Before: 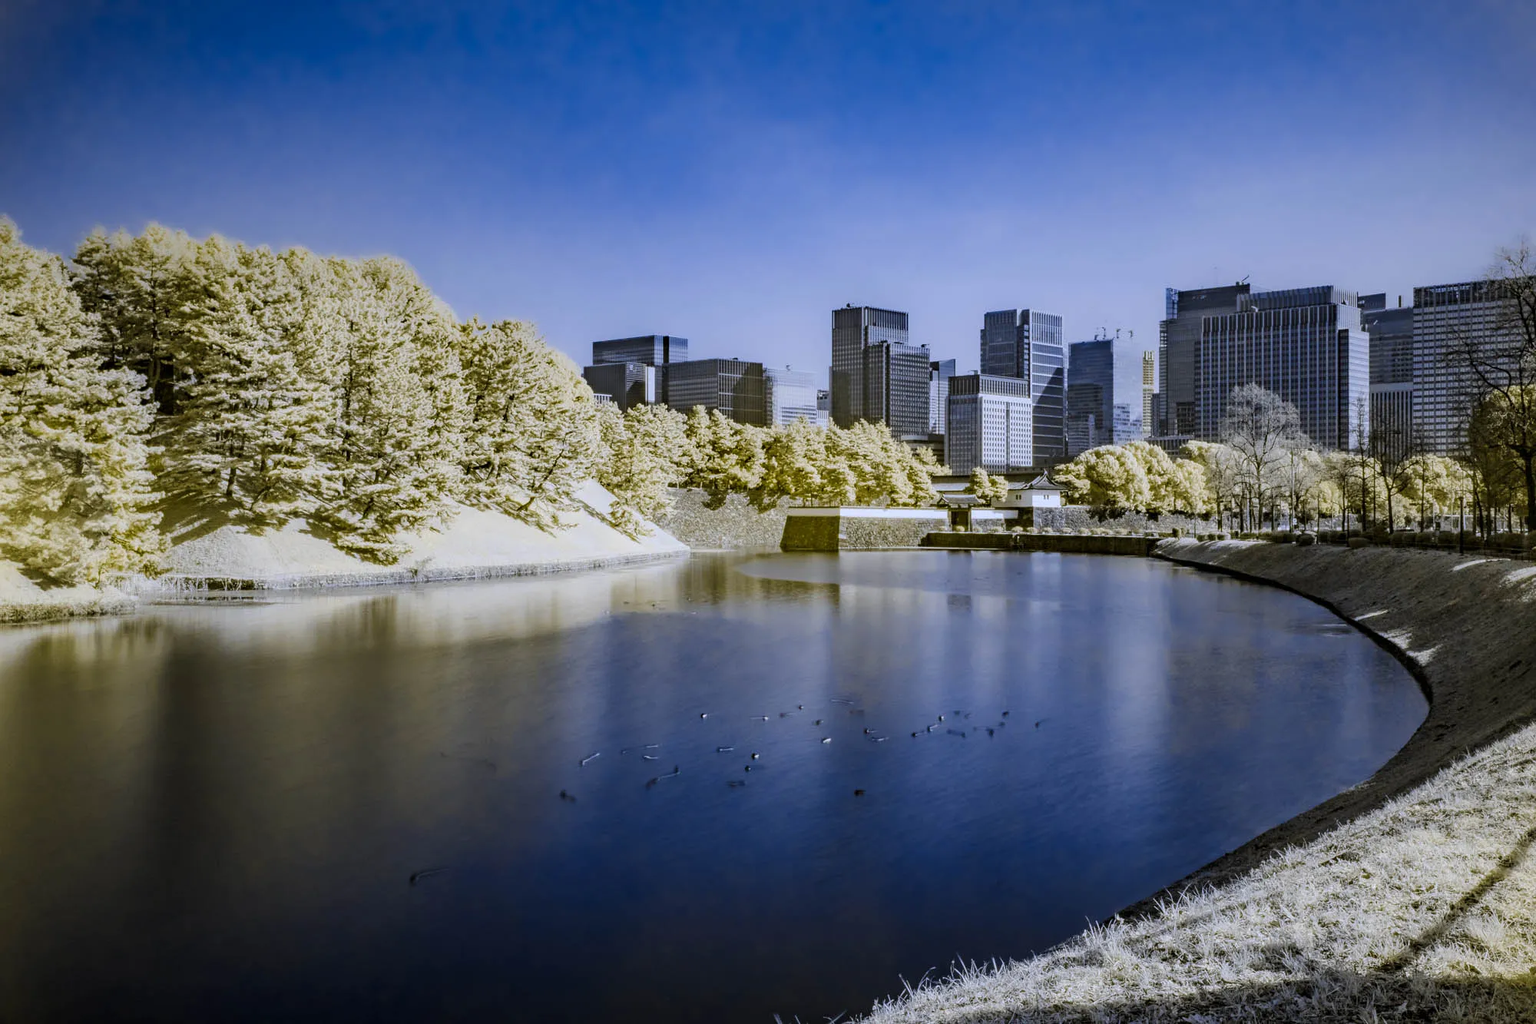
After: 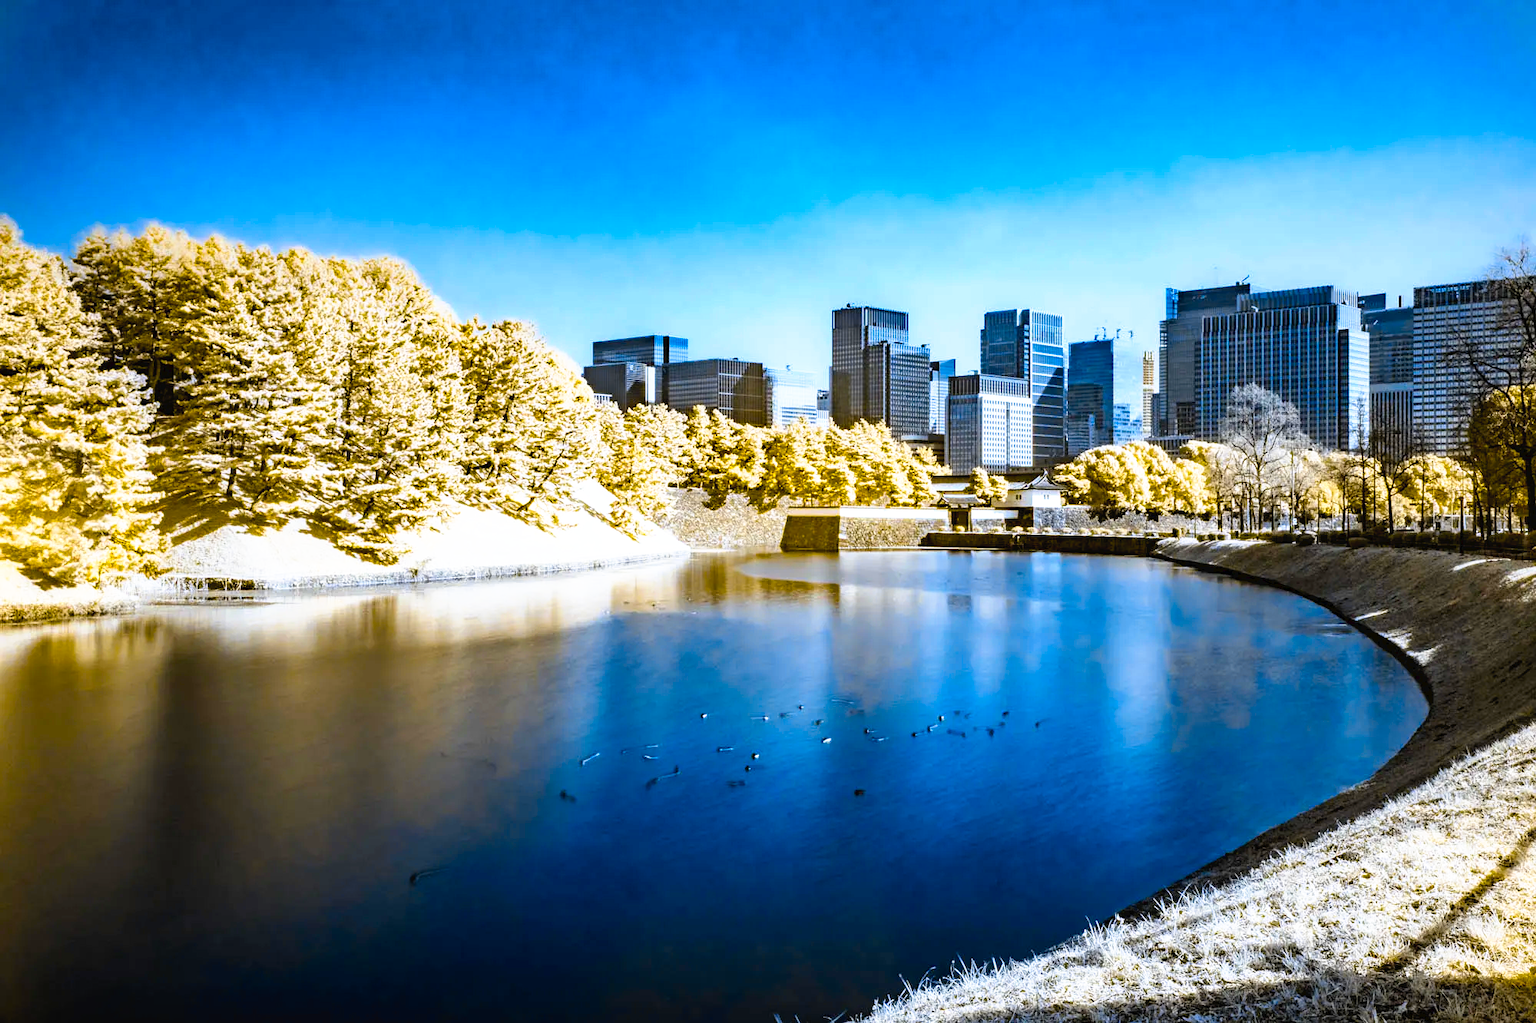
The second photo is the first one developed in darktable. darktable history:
tone curve: curves: ch0 [(0, 0) (0.003, 0.028) (0.011, 0.028) (0.025, 0.026) (0.044, 0.036) (0.069, 0.06) (0.1, 0.101) (0.136, 0.15) (0.177, 0.203) (0.224, 0.271) (0.277, 0.345) (0.335, 0.422) (0.399, 0.515) (0.468, 0.611) (0.543, 0.716) (0.623, 0.826) (0.709, 0.942) (0.801, 0.992) (0.898, 1) (1, 1)], preserve colors none
color balance rgb: linear chroma grading › global chroma 14.401%, perceptual saturation grading › global saturation 29.514%, hue shift -13.42°
